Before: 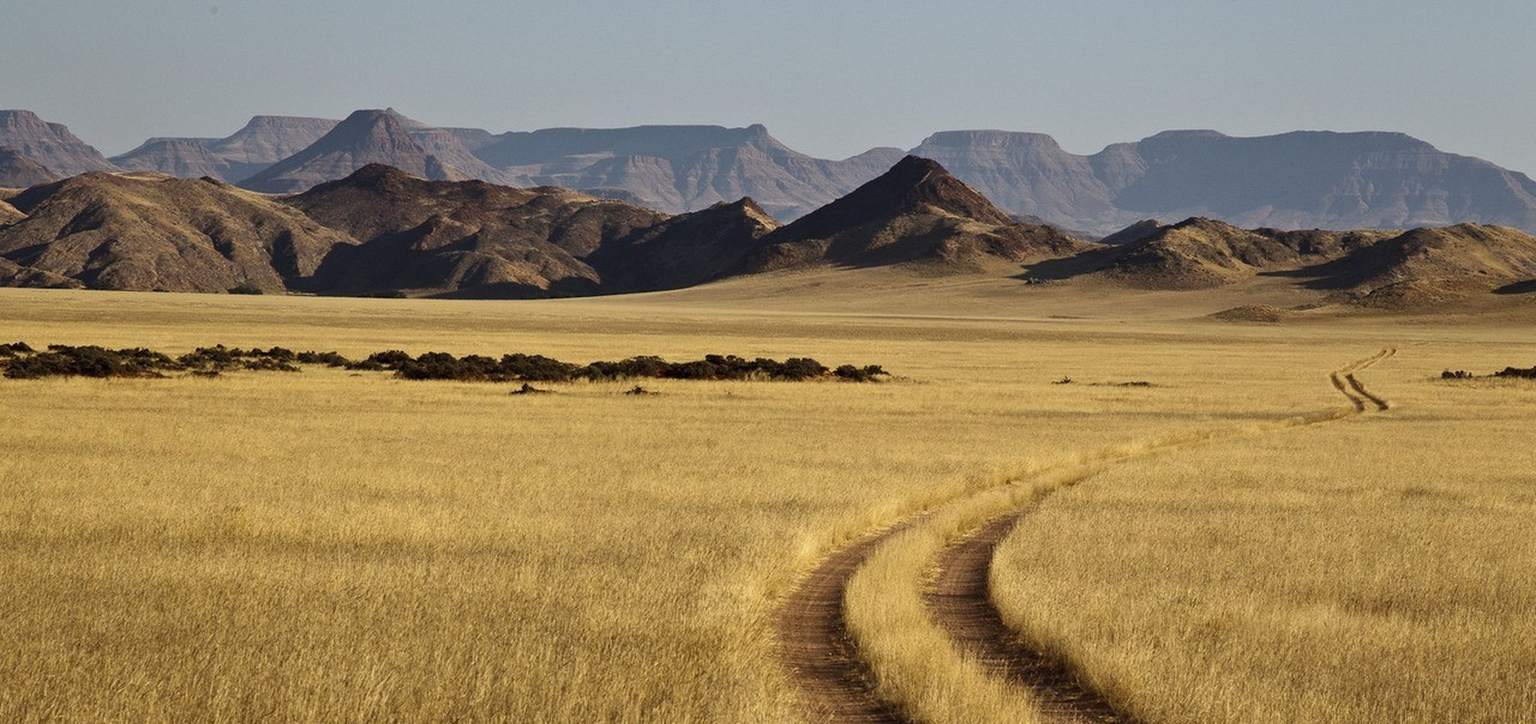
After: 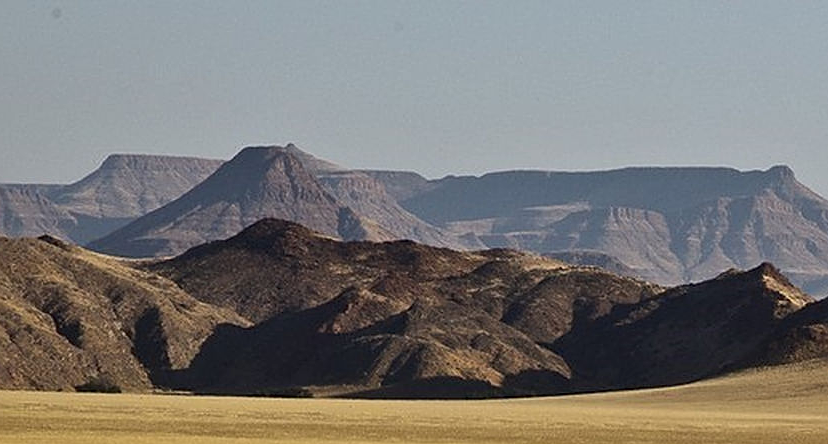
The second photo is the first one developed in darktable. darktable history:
crop and rotate: left 11.198%, top 0.051%, right 48.353%, bottom 53.951%
sharpen: radius 1.972
local contrast: mode bilateral grid, contrast 20, coarseness 50, detail 119%, midtone range 0.2
